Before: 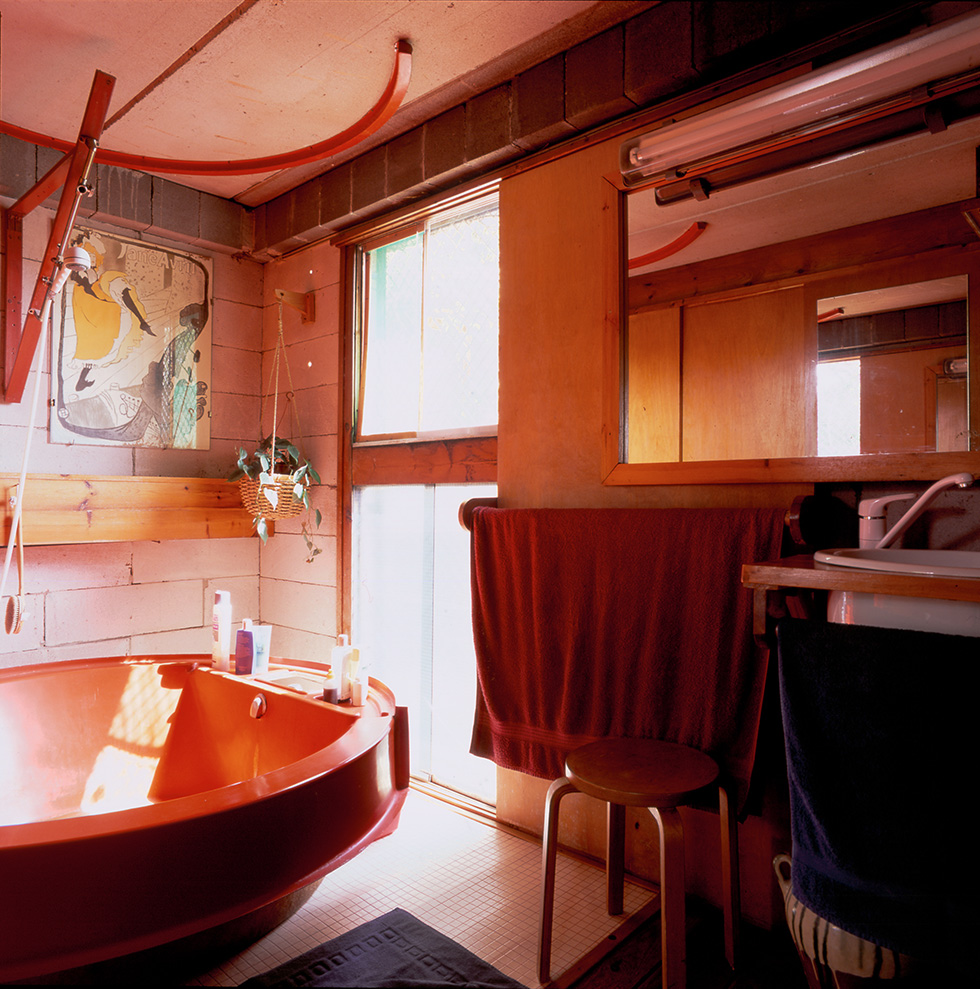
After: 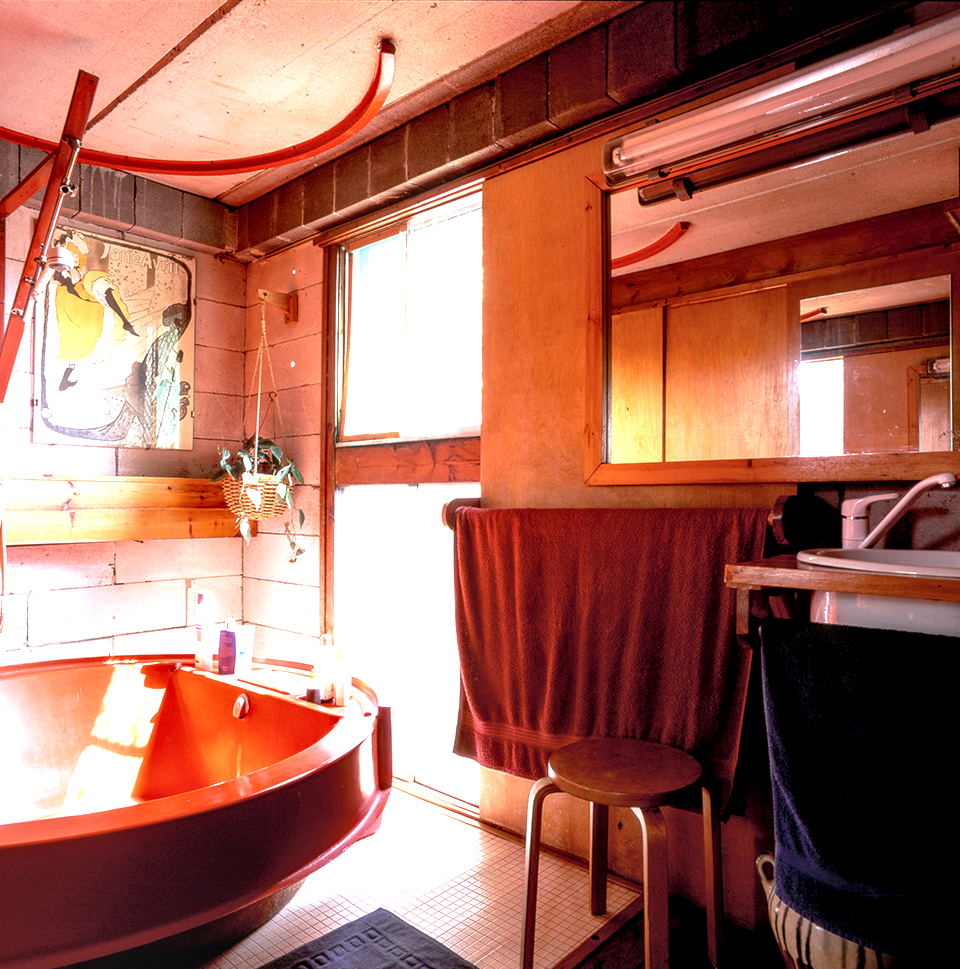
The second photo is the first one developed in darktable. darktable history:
crop: left 1.743%, right 0.268%, bottom 2.011%
local contrast: highlights 20%, detail 150%
white balance: red 0.925, blue 1.046
exposure: black level correction 0, exposure 1.1 EV, compensate exposure bias true, compensate highlight preservation false
